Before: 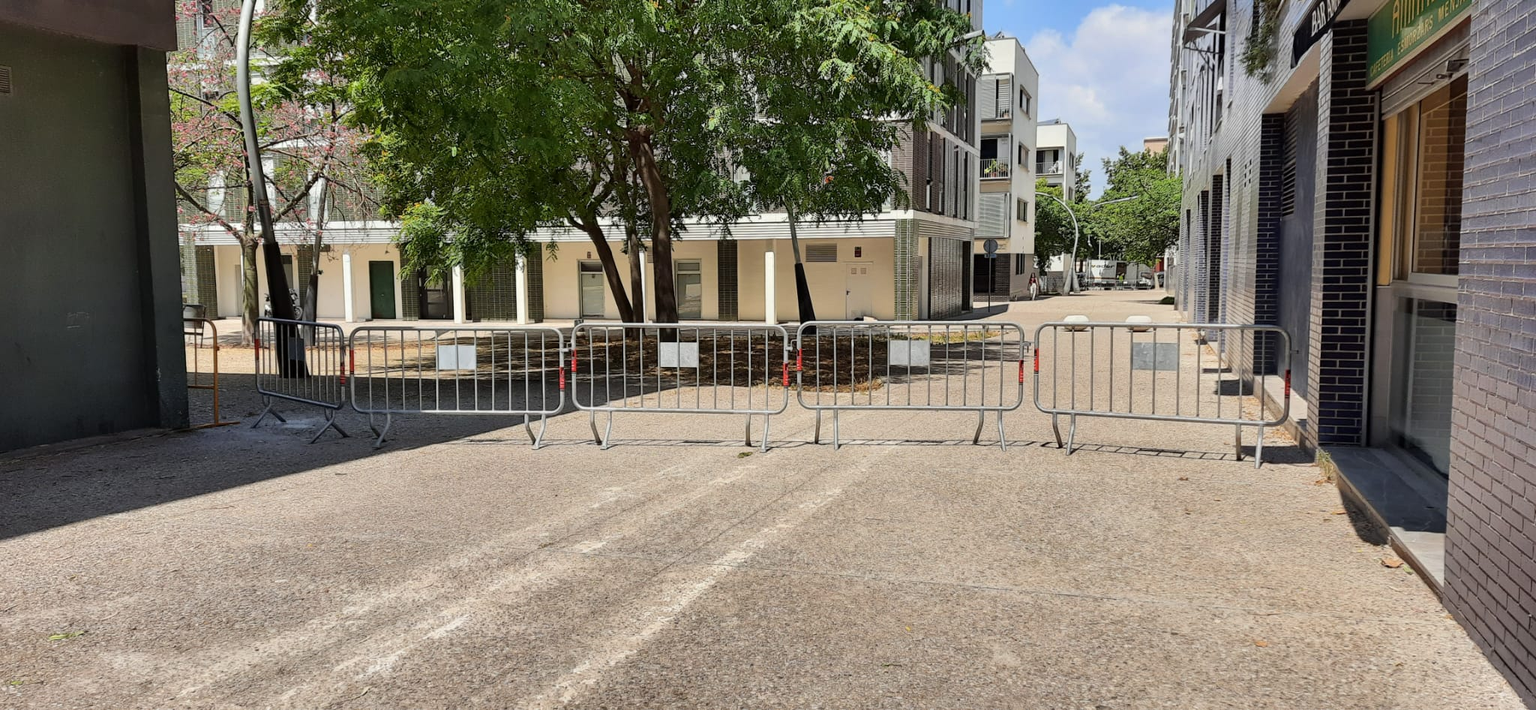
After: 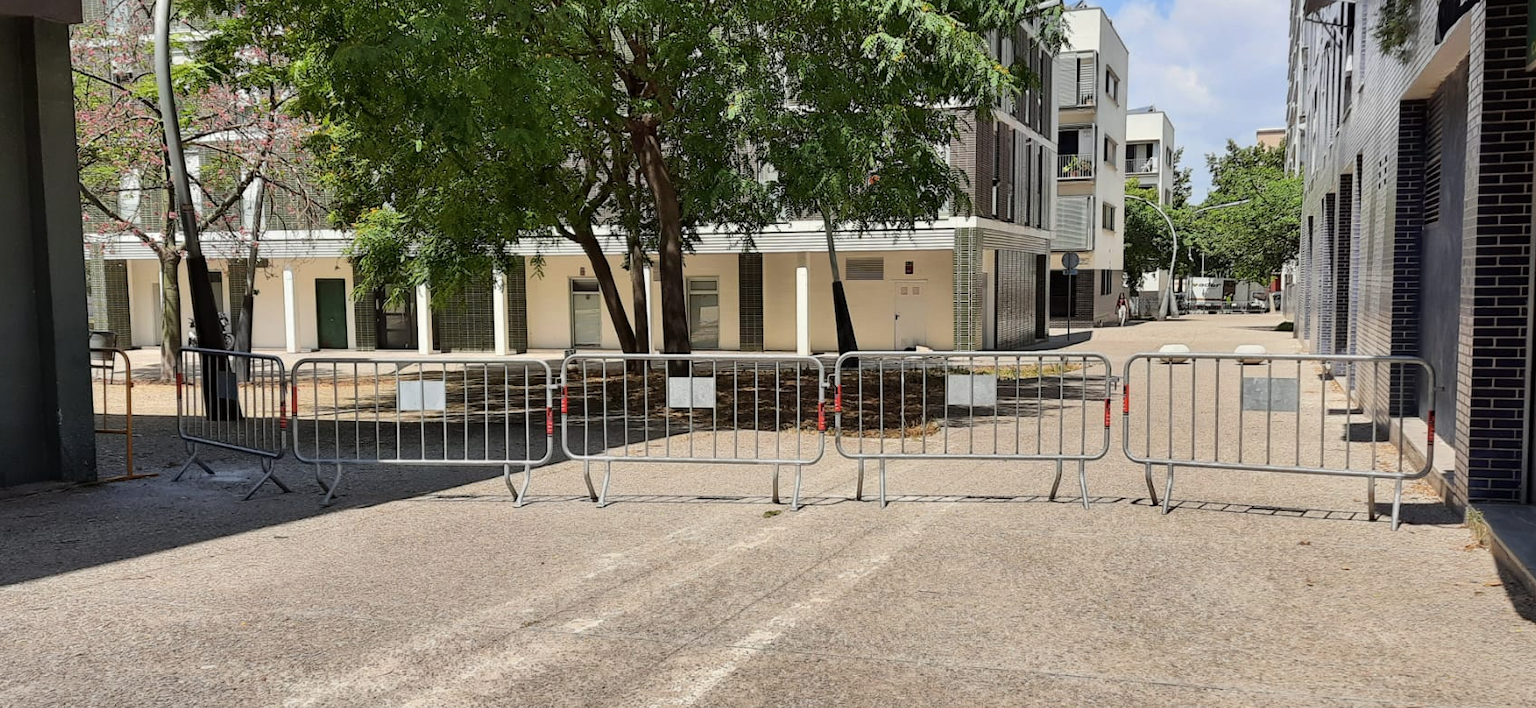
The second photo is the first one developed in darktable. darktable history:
vignetting: fall-off start 97.78%, fall-off radius 100.01%, width/height ratio 1.366
contrast brightness saturation: saturation -0.041
crop and rotate: left 7.129%, top 4.645%, right 10.519%, bottom 13.036%
